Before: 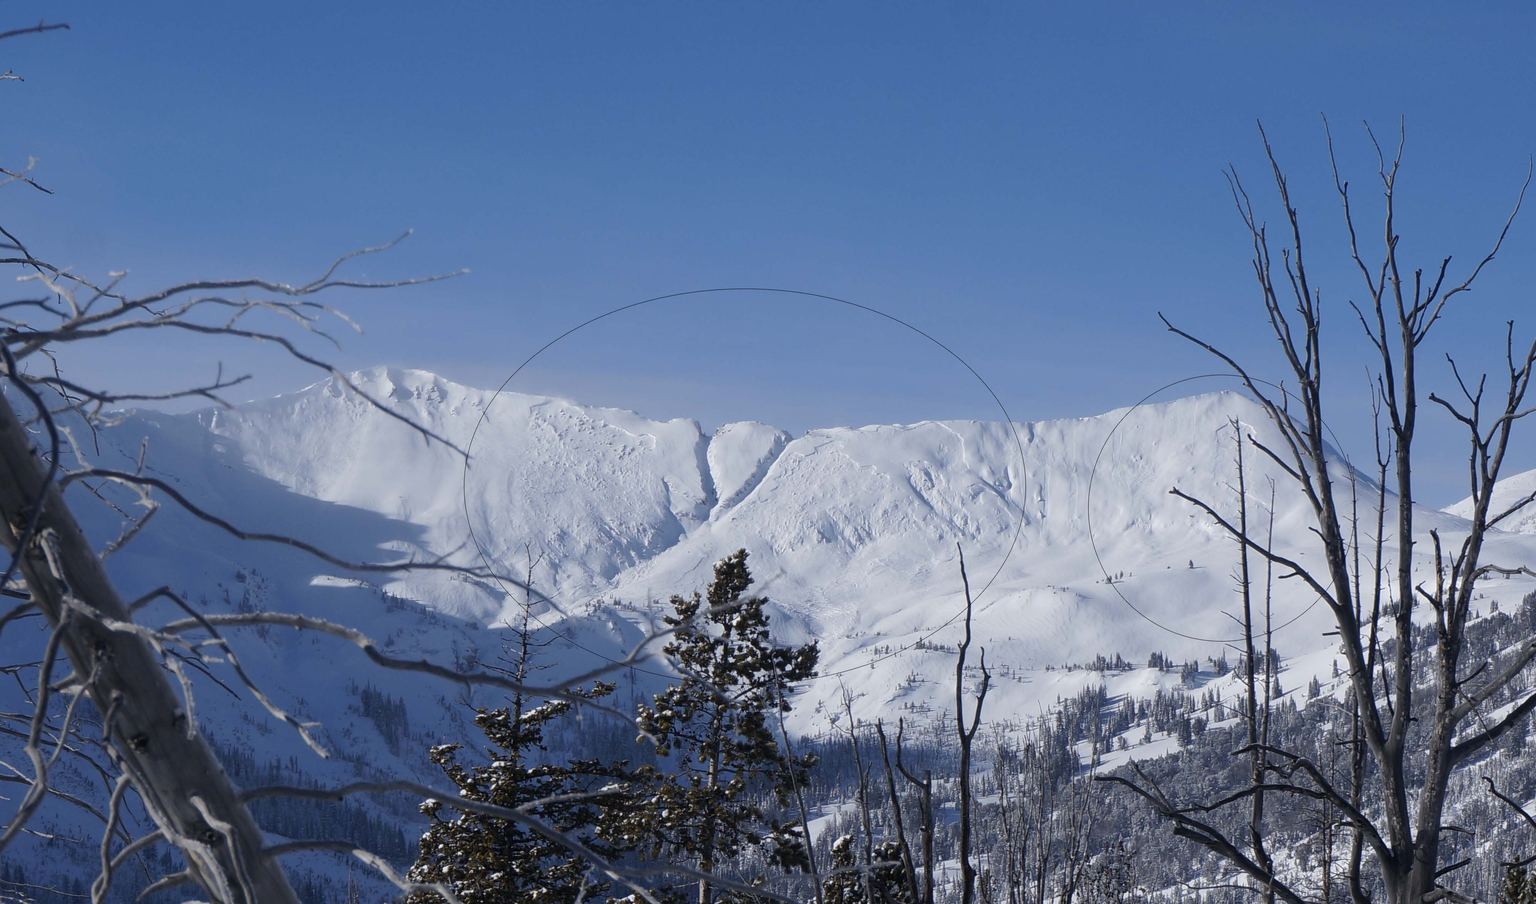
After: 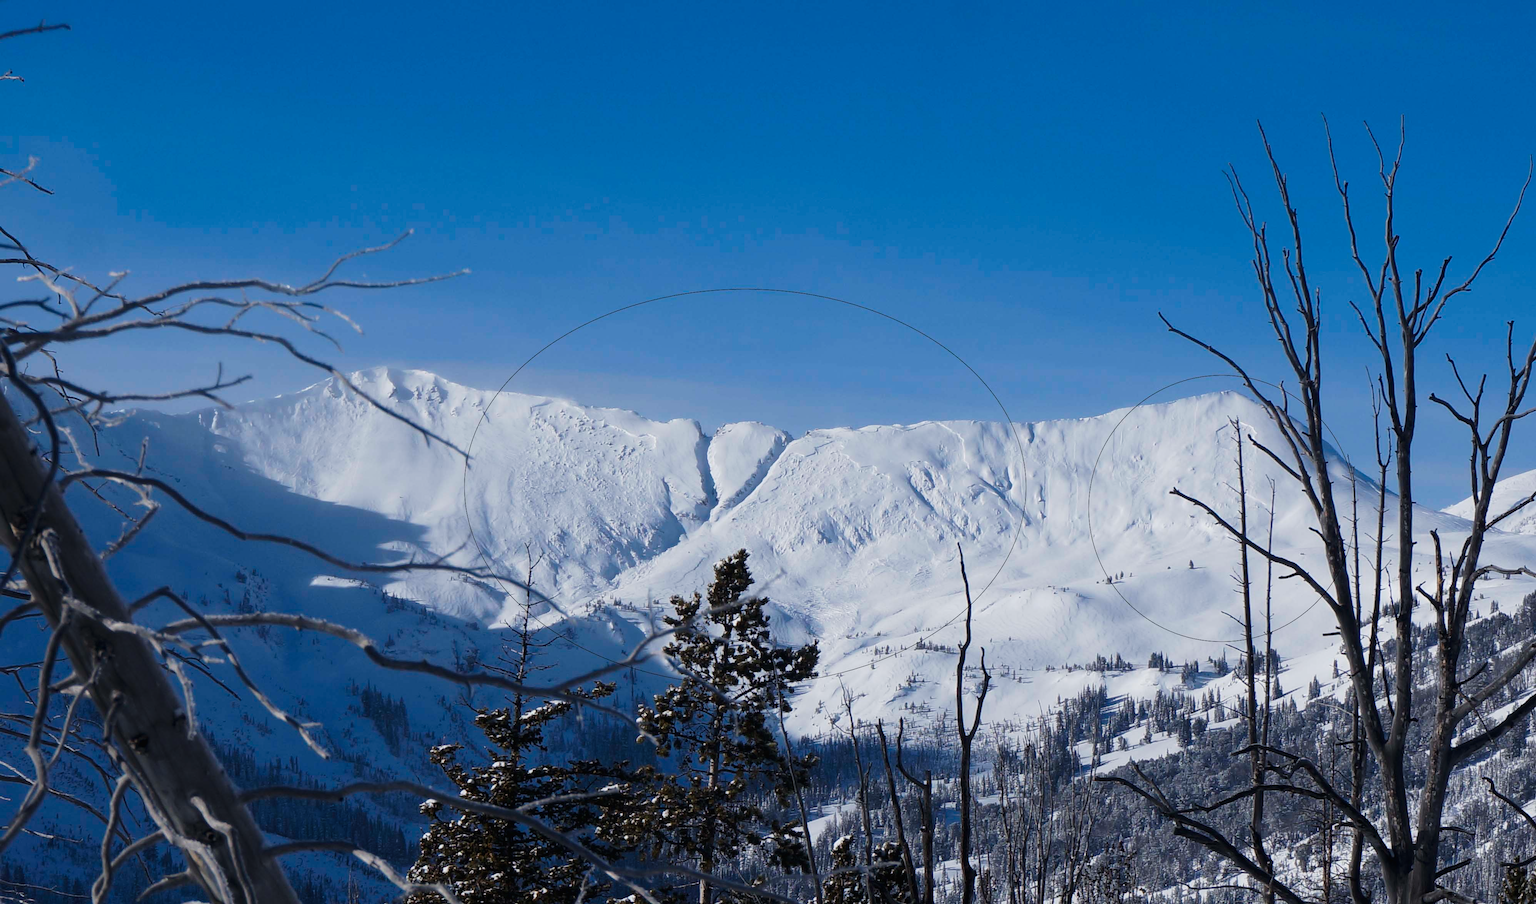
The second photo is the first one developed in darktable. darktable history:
tone curve: curves: ch0 [(0.016, 0.011) (0.204, 0.146) (0.515, 0.476) (0.78, 0.795) (1, 0.981)], preserve colors none
